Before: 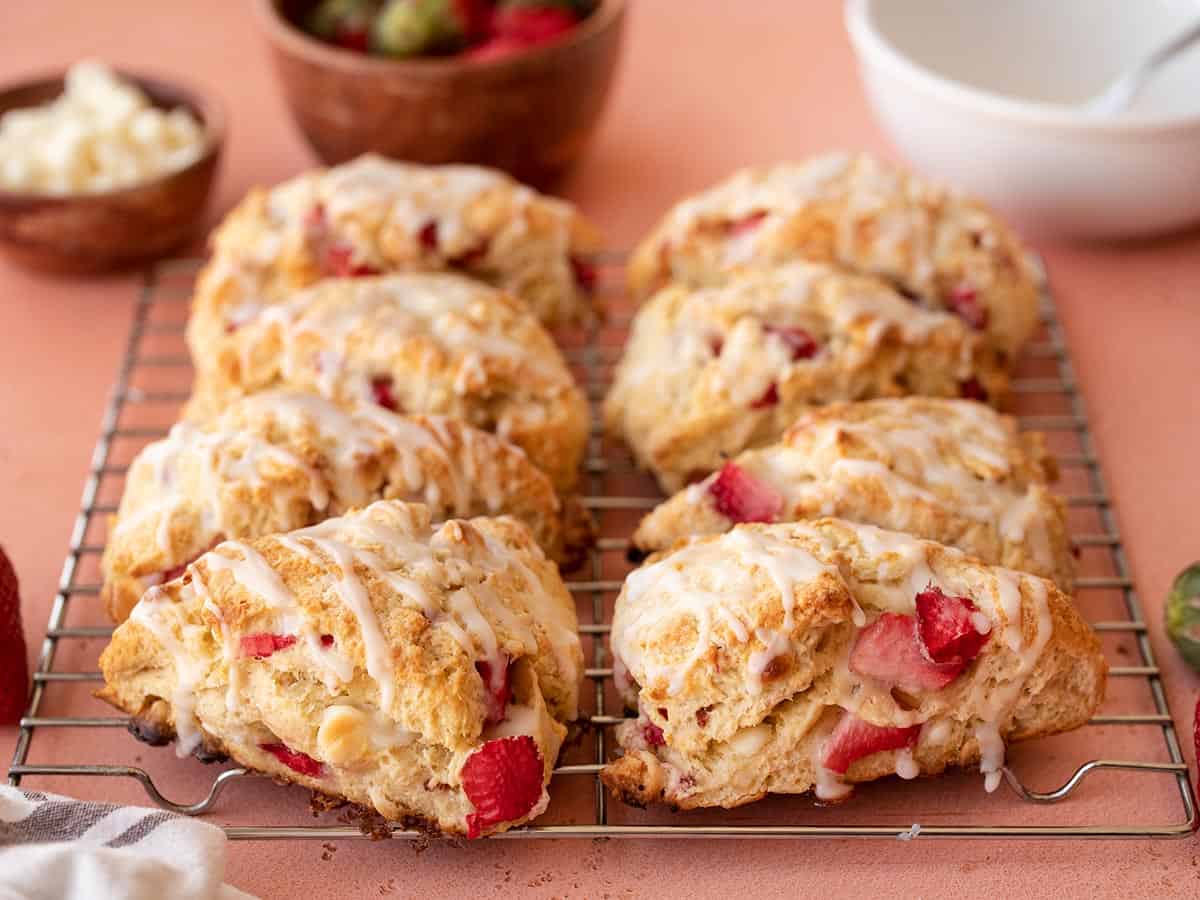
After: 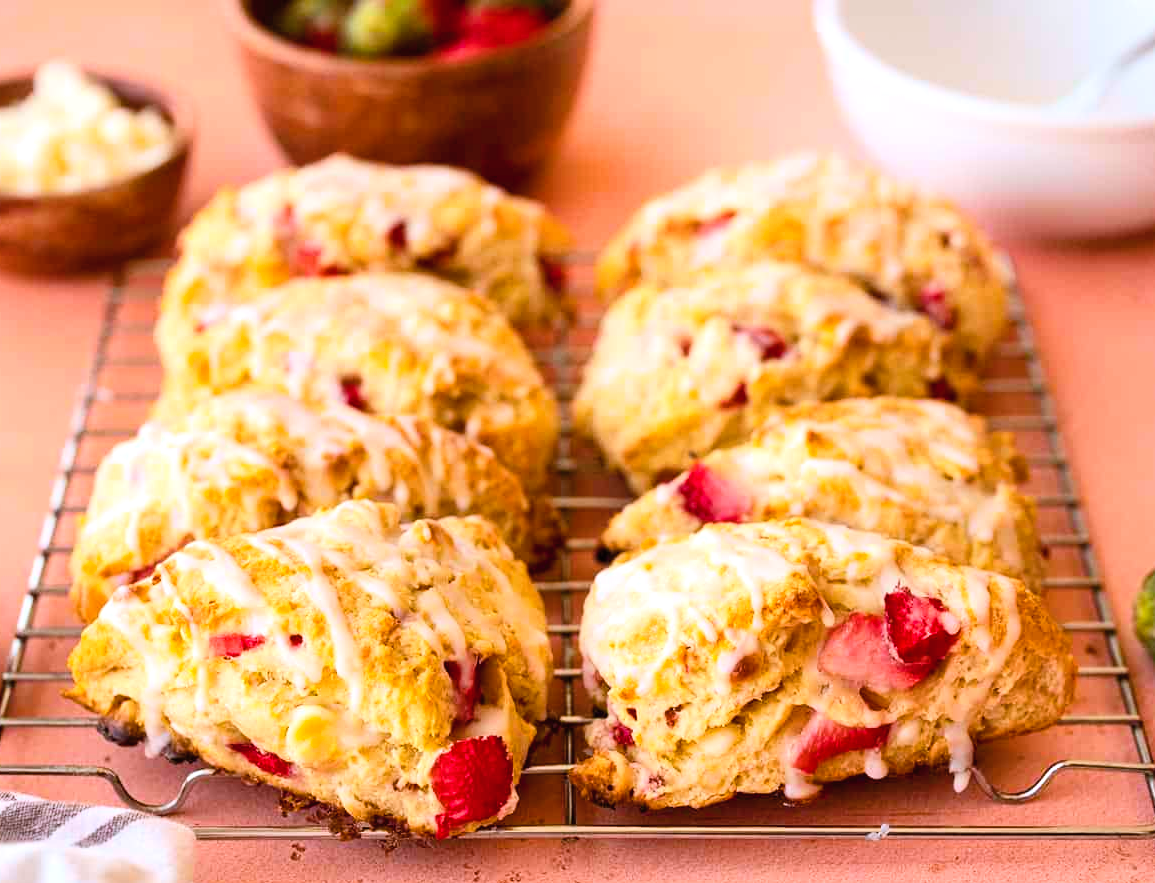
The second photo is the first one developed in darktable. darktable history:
color correction: highlights b* -0.048, saturation 0.859
crop and rotate: left 2.612%, right 1.07%, bottom 1.845%
contrast brightness saturation: contrast 0.196, brightness 0.166, saturation 0.219
color balance rgb: highlights gain › luminance 16.741%, highlights gain › chroma 2.931%, highlights gain › hue 259.93°, perceptual saturation grading › global saturation 29.678%, global vibrance 20%
